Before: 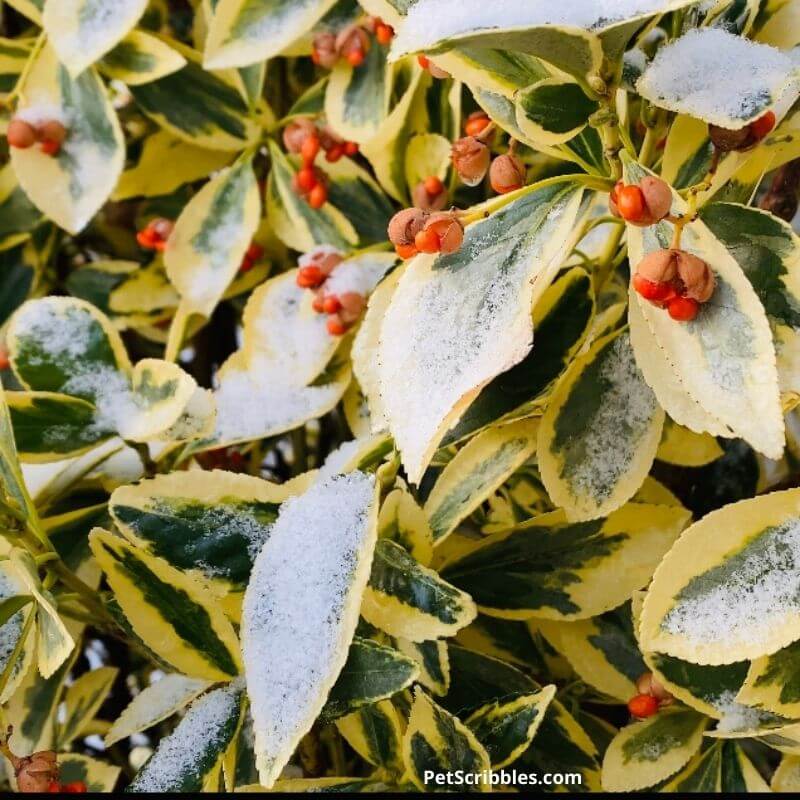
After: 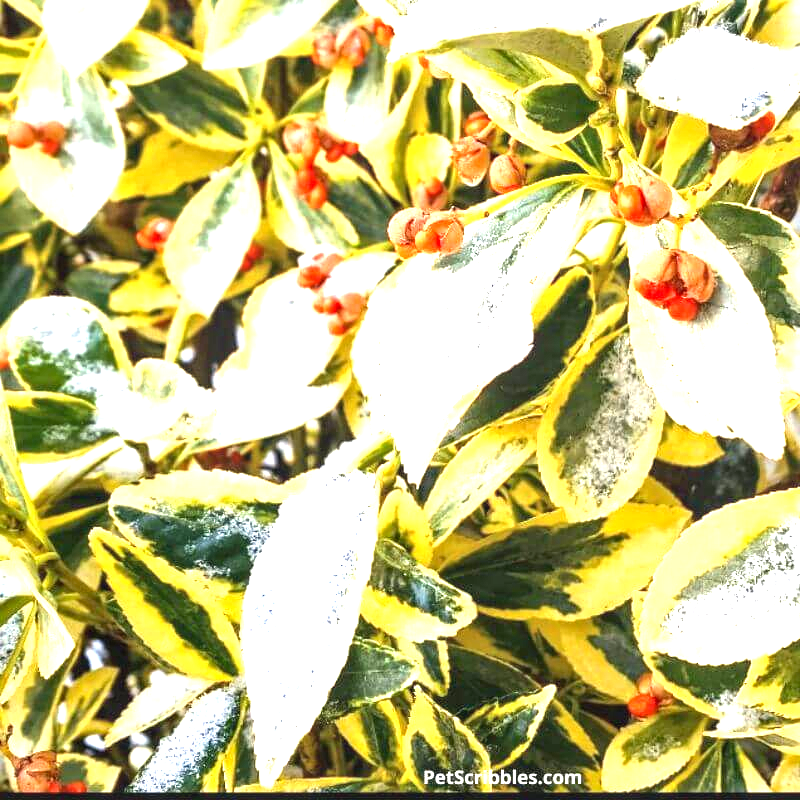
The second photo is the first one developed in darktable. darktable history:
exposure: black level correction 0, exposure 1.741 EV, compensate exposure bias true, compensate highlight preservation false
local contrast: on, module defaults
